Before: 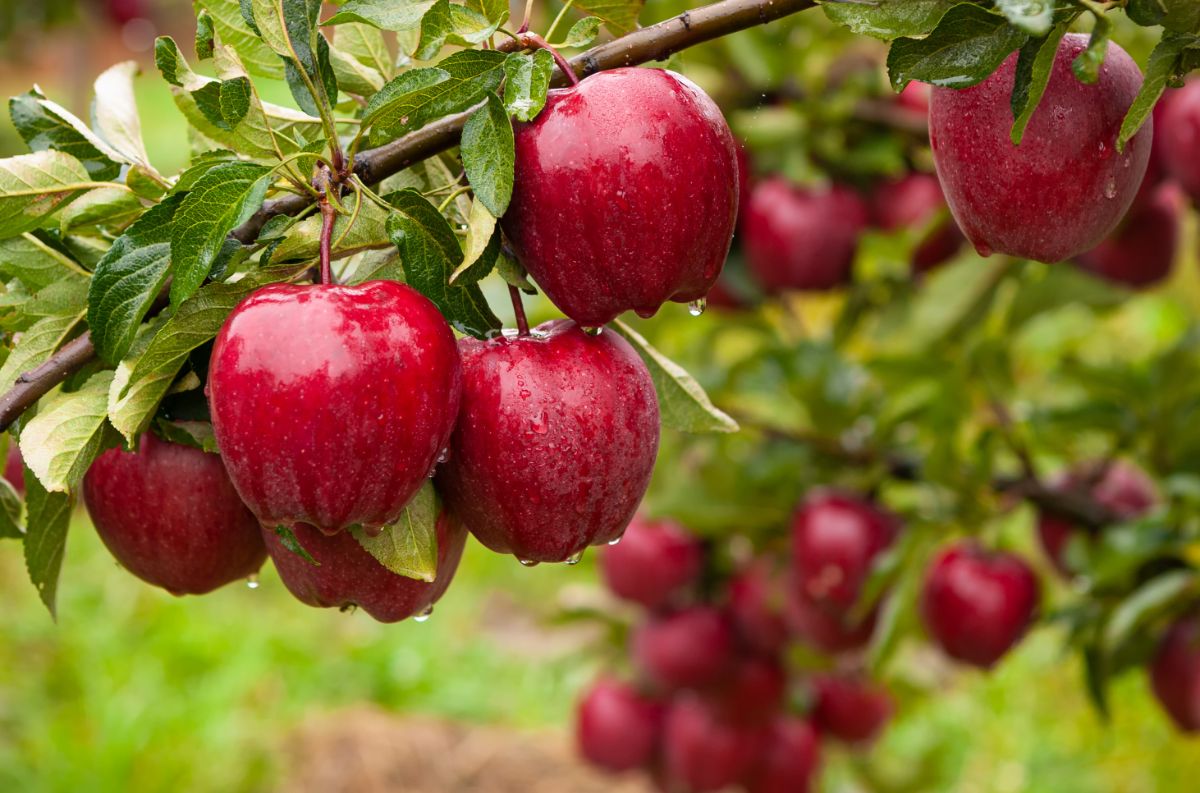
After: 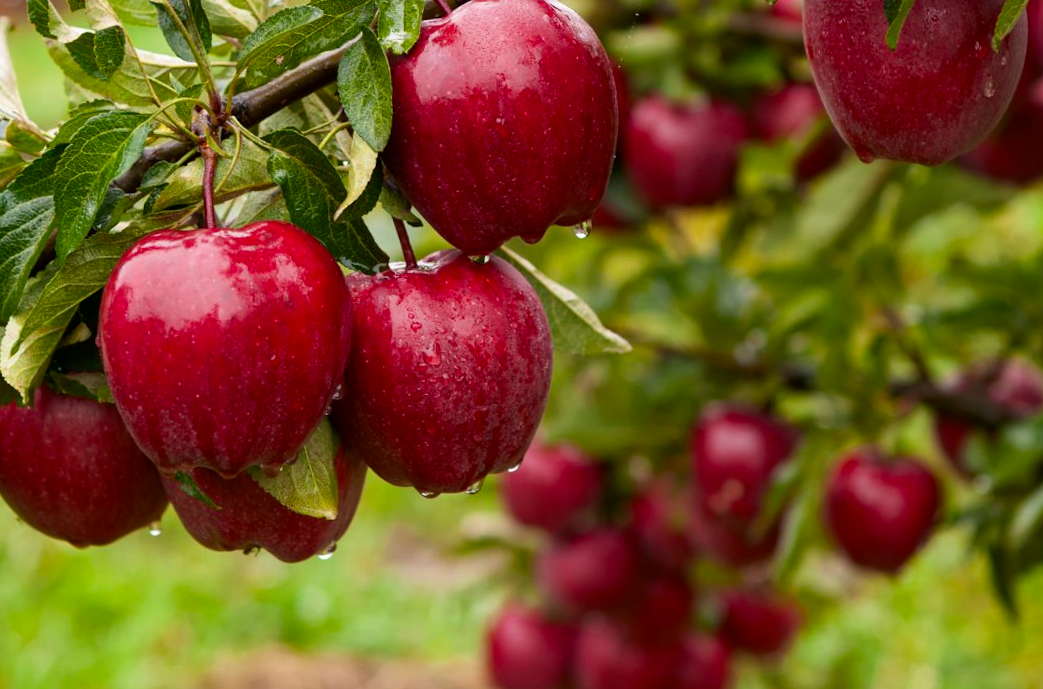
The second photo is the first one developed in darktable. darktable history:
crop and rotate: angle 3.3°, left 5.616%, top 5.697%
contrast brightness saturation: brightness -0.087
